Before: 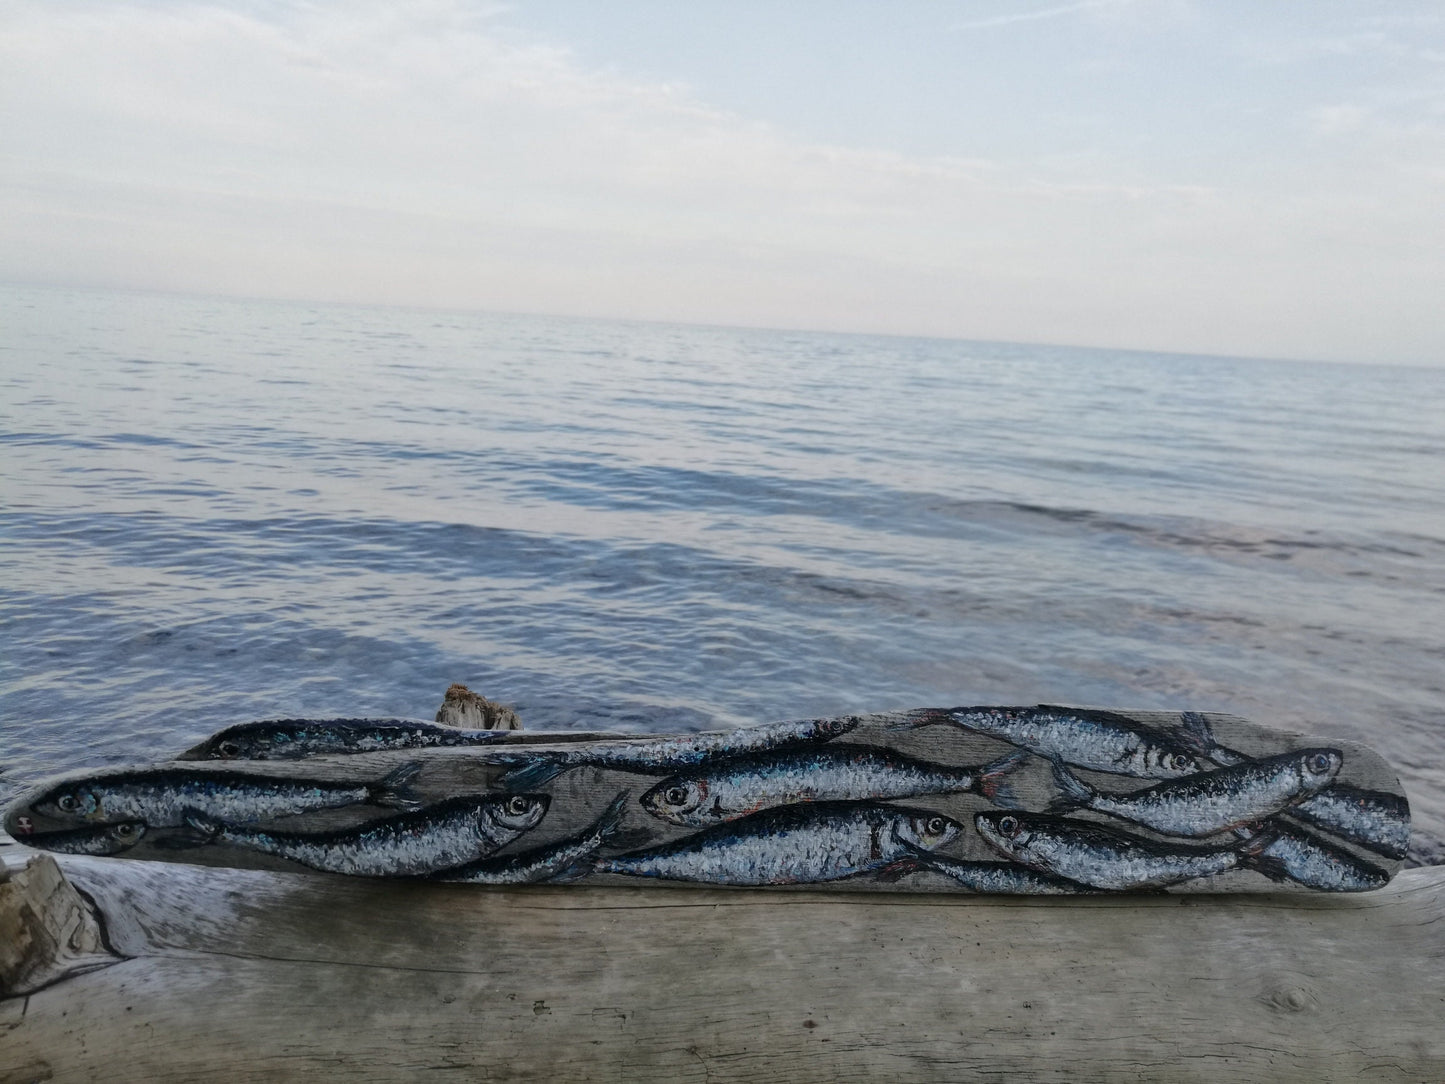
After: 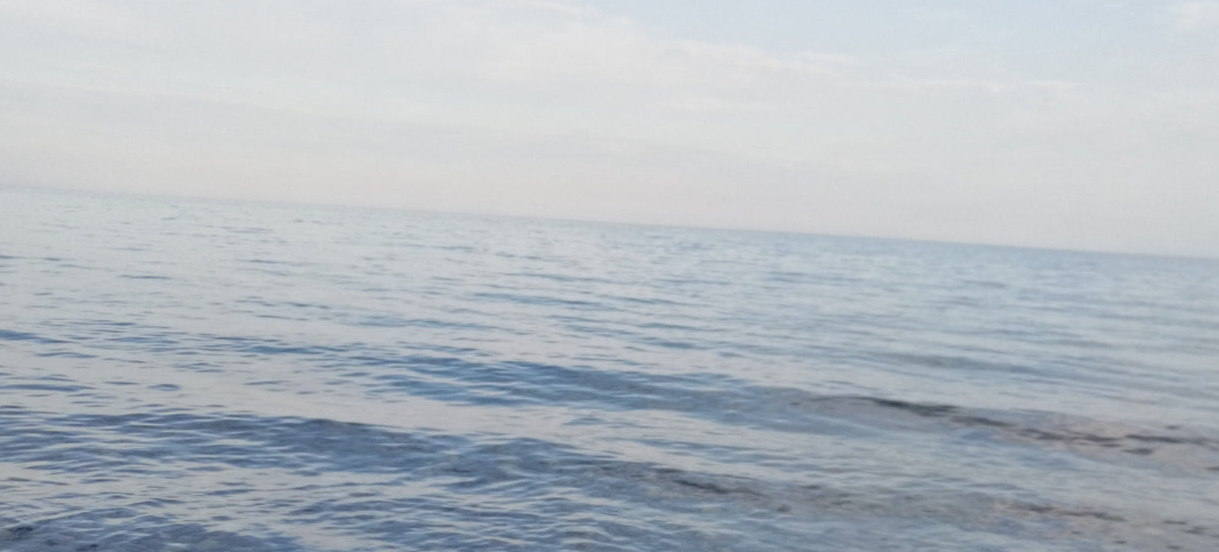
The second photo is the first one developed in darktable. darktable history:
crop and rotate: left 9.688%, top 9.733%, right 5.922%, bottom 39.337%
